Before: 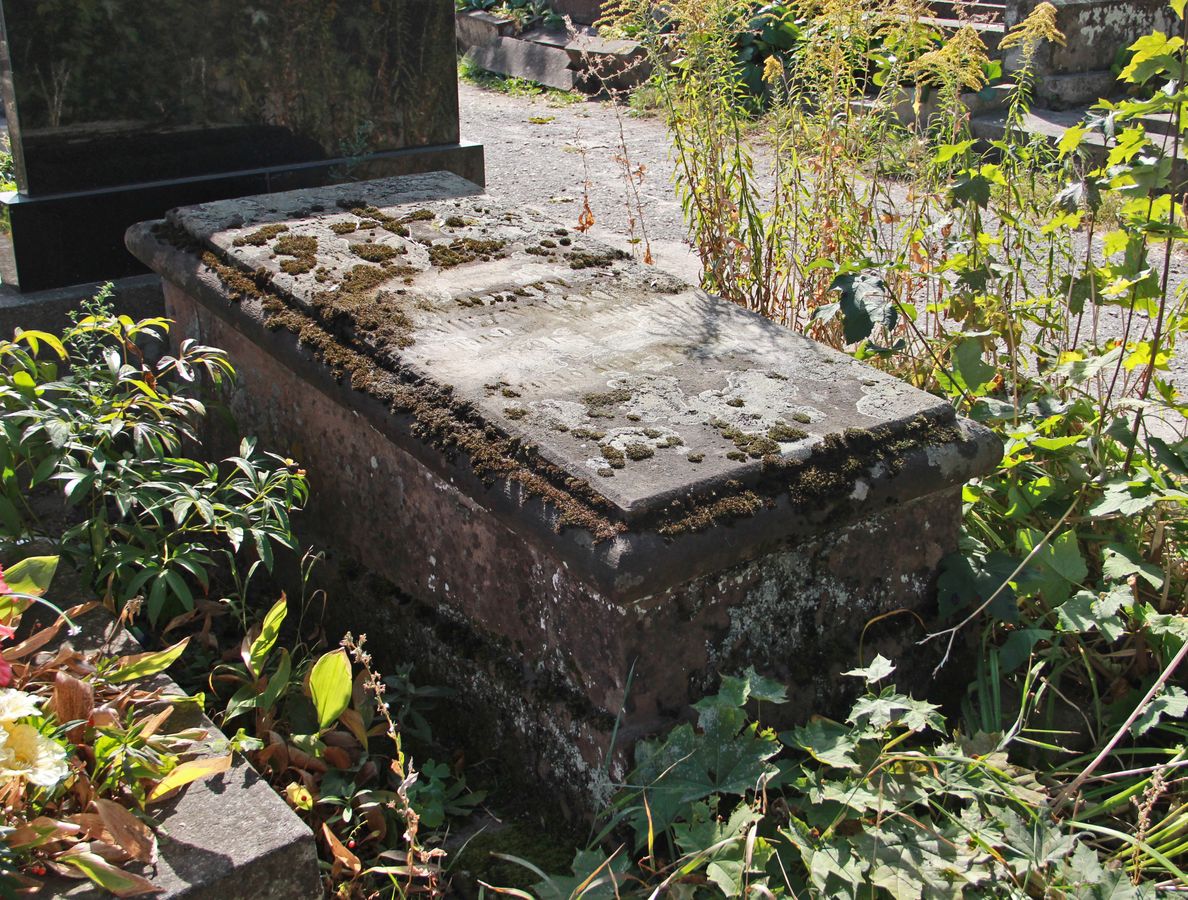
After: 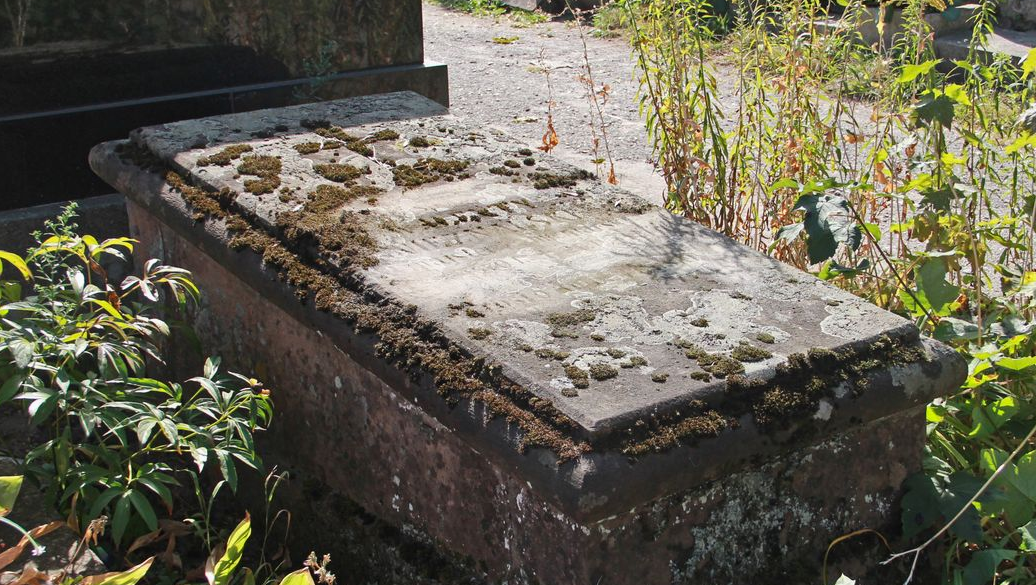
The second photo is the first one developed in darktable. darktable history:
crop: left 3.081%, top 8.975%, right 9.654%, bottom 25.997%
contrast equalizer: y [[0.5, 0.5, 0.472, 0.5, 0.5, 0.5], [0.5 ×6], [0.5 ×6], [0 ×6], [0 ×6]]
